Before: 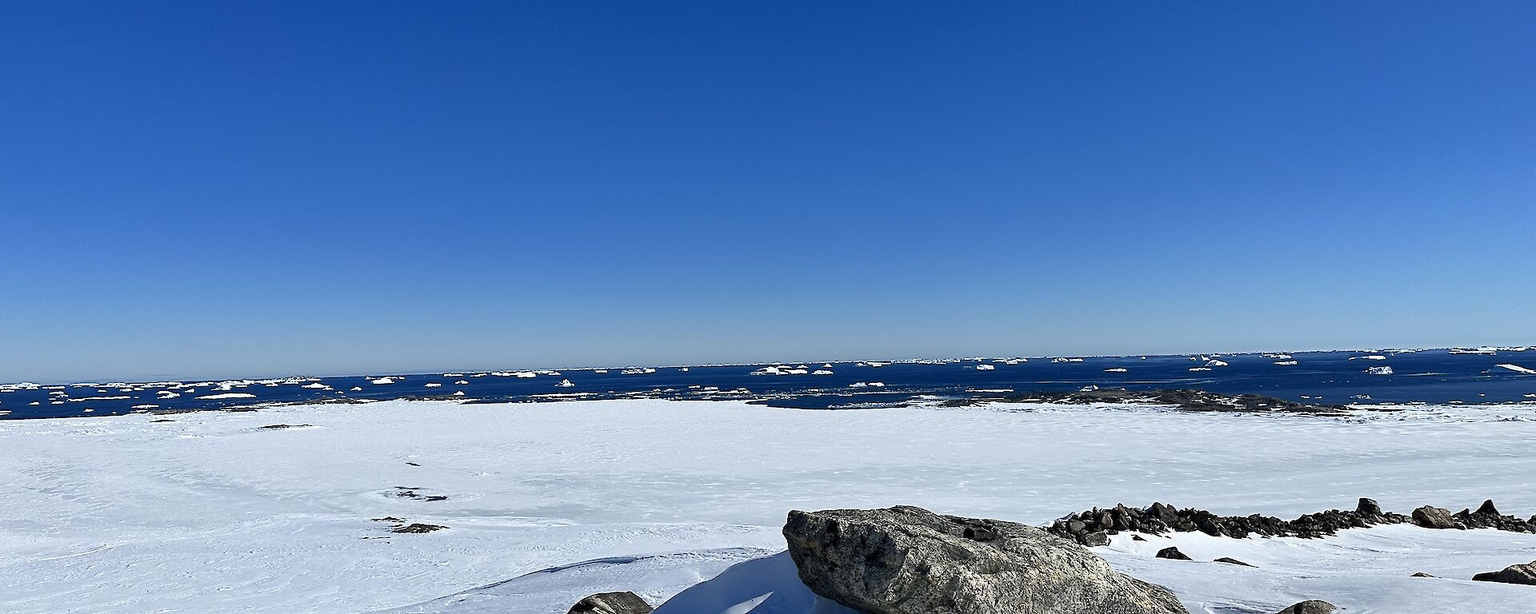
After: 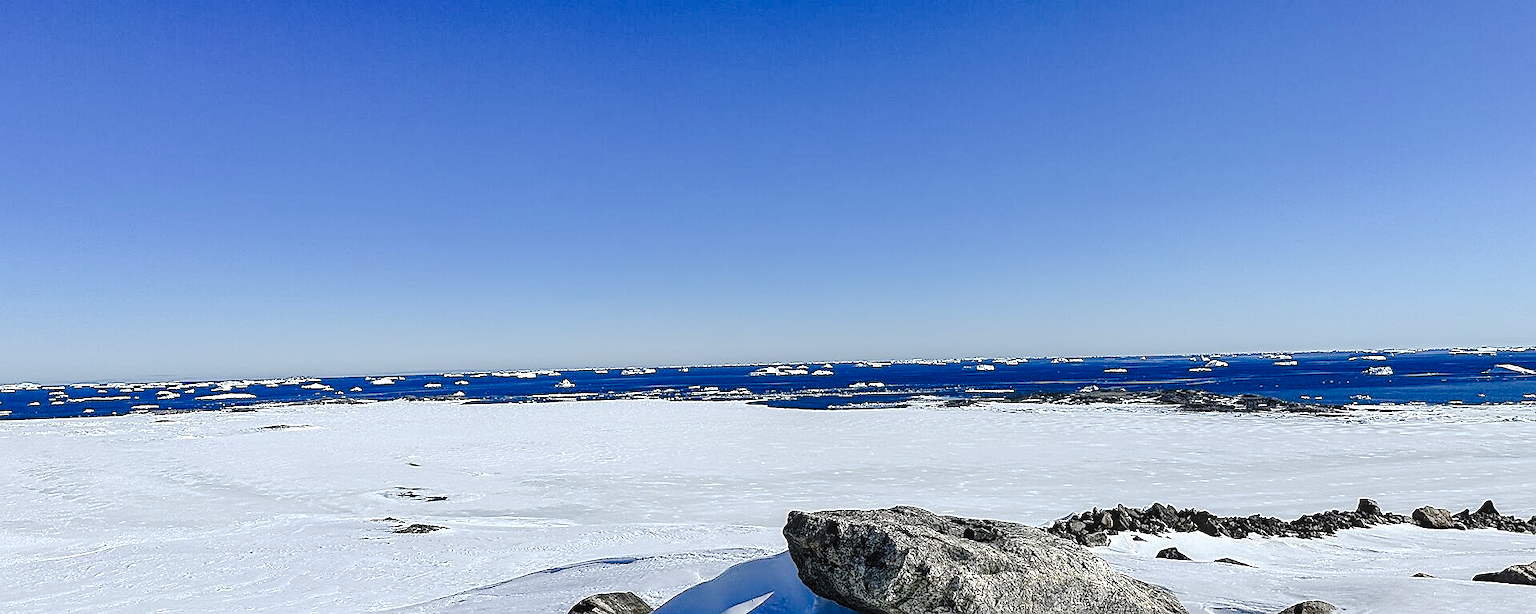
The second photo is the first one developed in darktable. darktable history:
tone curve: curves: ch0 [(0, 0) (0.003, 0.031) (0.011, 0.033) (0.025, 0.038) (0.044, 0.049) (0.069, 0.059) (0.1, 0.071) (0.136, 0.093) (0.177, 0.142) (0.224, 0.204) (0.277, 0.292) (0.335, 0.387) (0.399, 0.484) (0.468, 0.567) (0.543, 0.643) (0.623, 0.712) (0.709, 0.776) (0.801, 0.837) (0.898, 0.903) (1, 1)], preserve colors none
exposure: exposure 0.127 EV, compensate highlight preservation false
sharpen: on, module defaults
levels: white 99.89%, levels [0.018, 0.493, 1]
local contrast: on, module defaults
